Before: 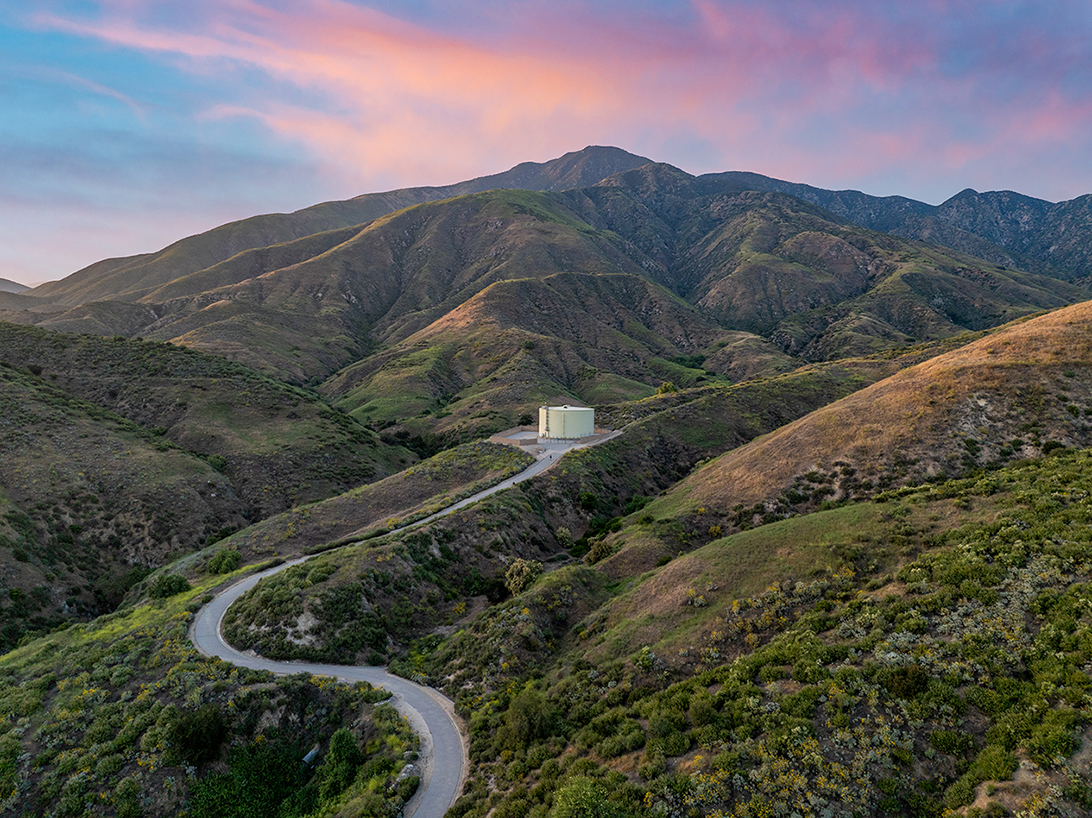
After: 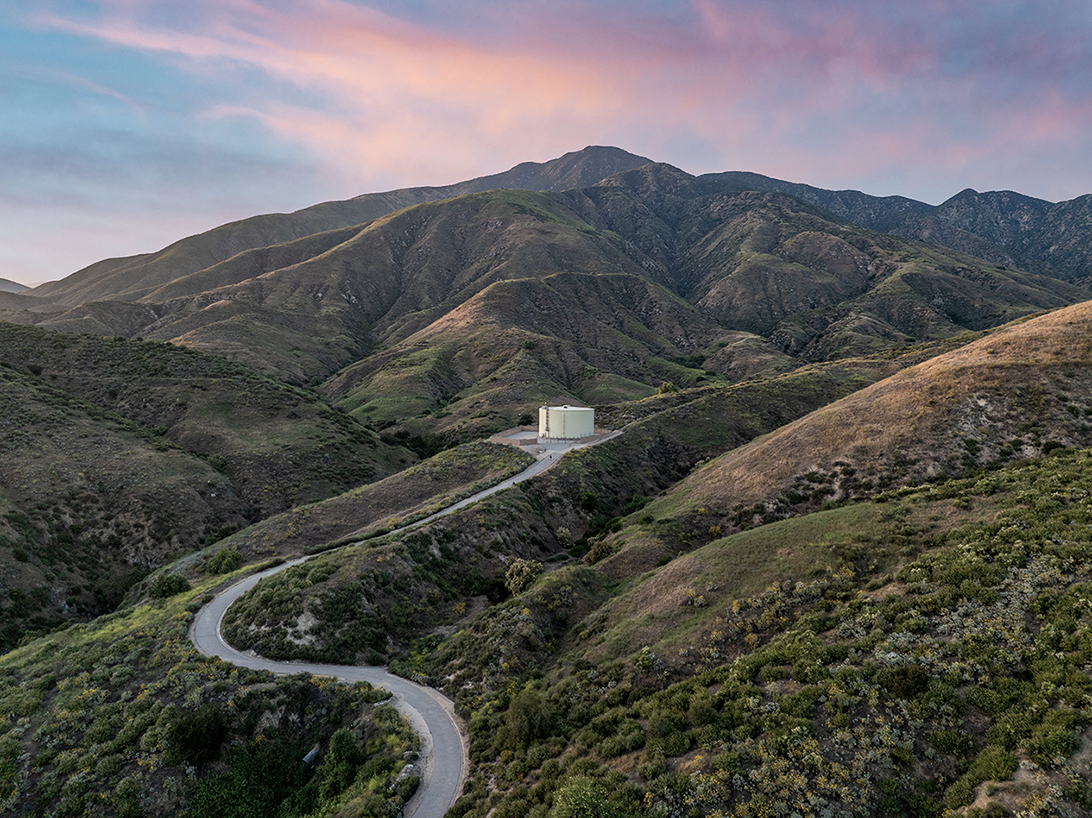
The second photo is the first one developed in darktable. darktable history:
contrast brightness saturation: contrast 0.105, saturation -0.298
